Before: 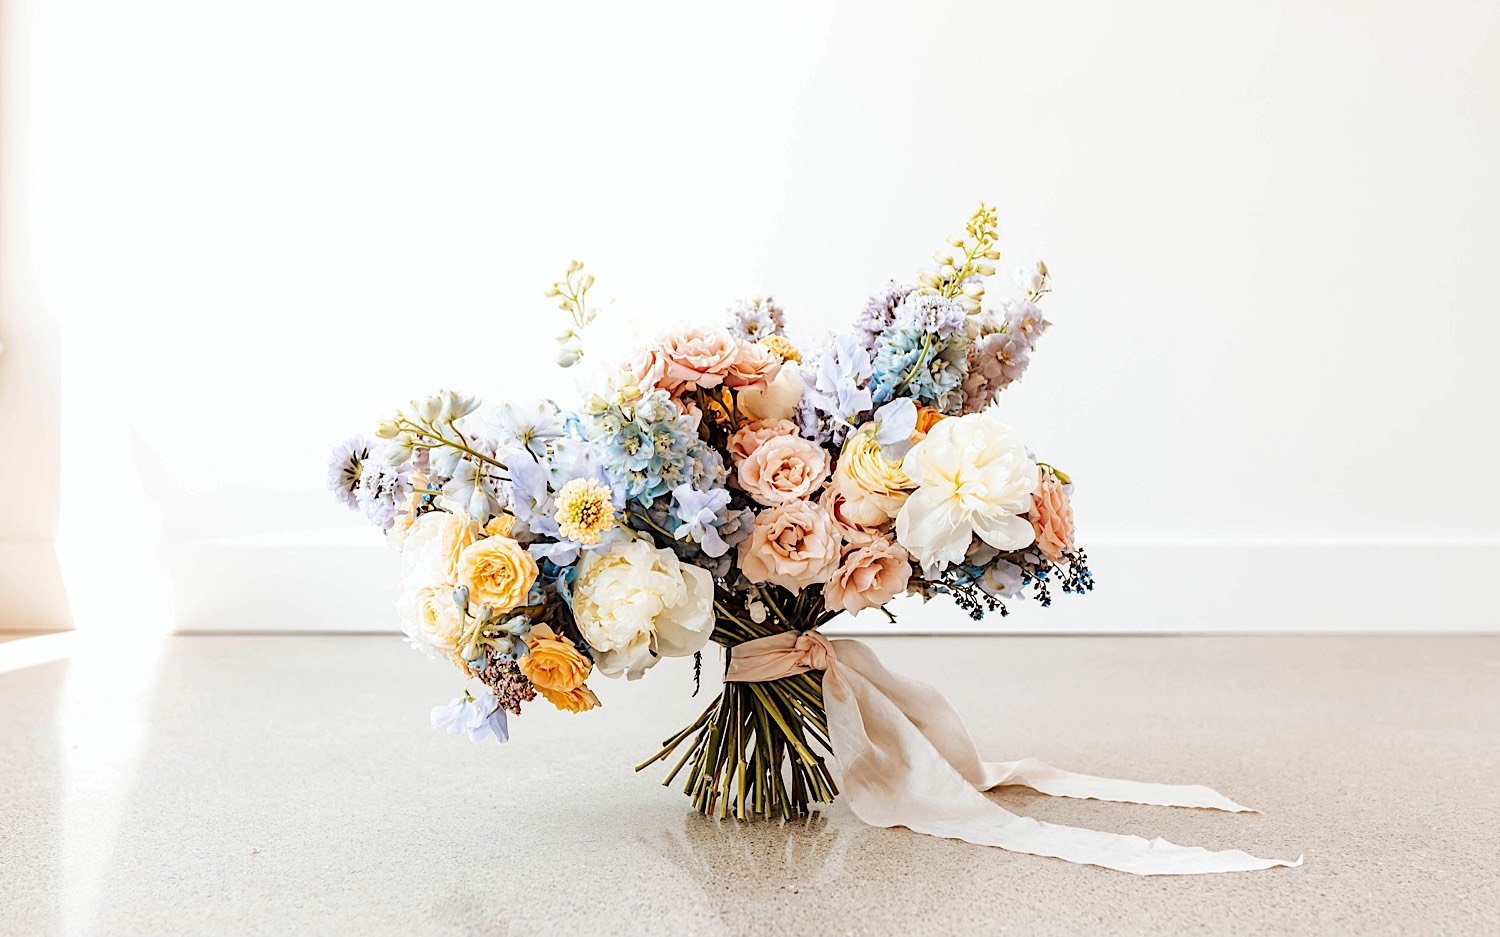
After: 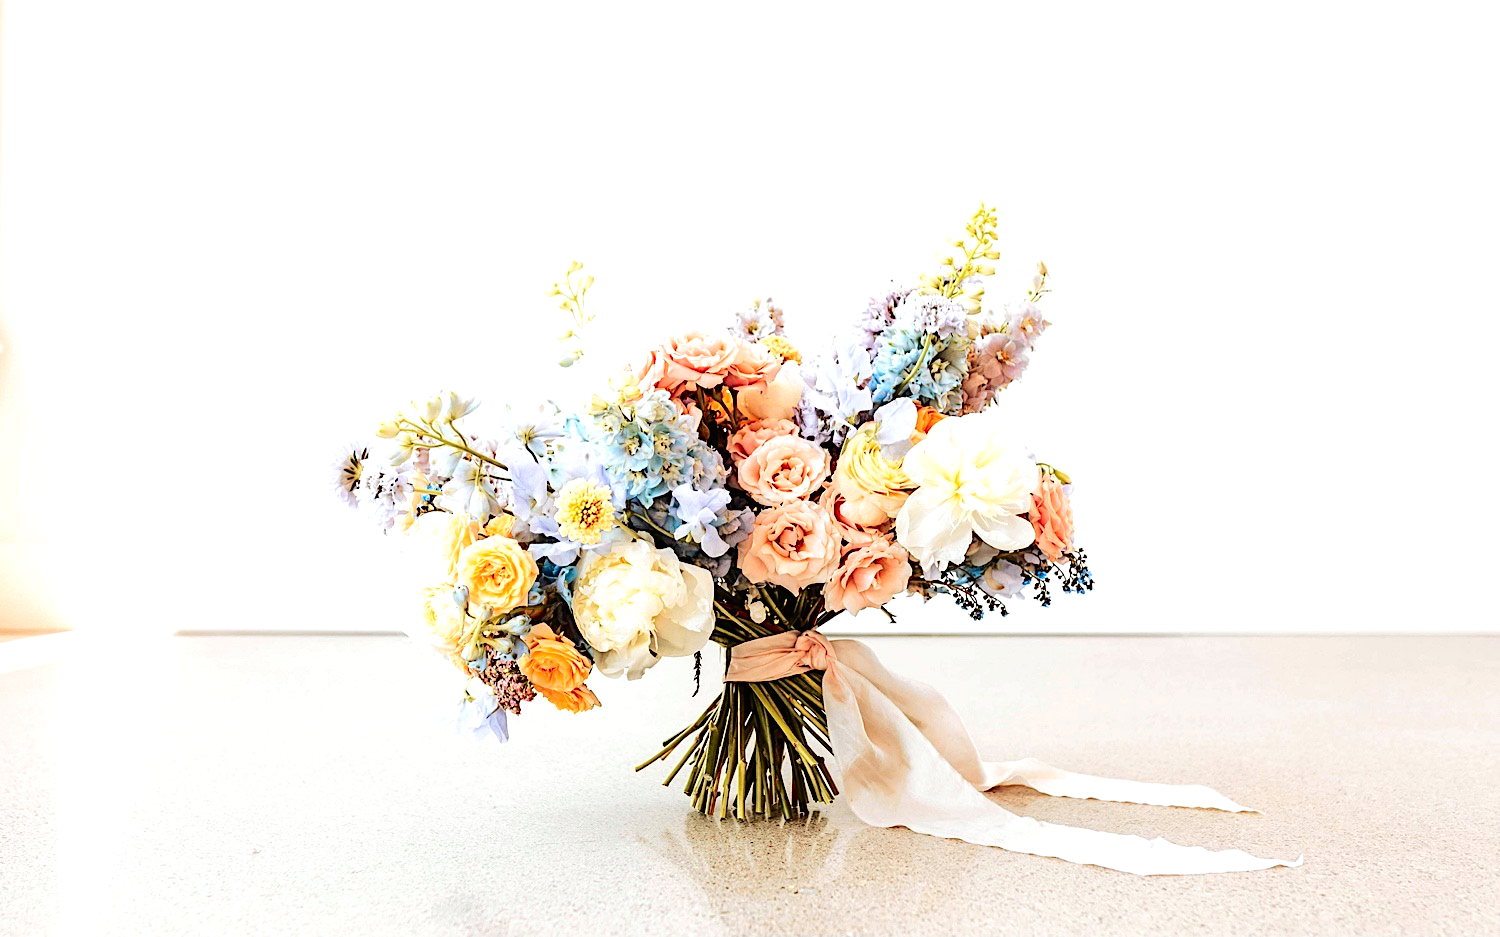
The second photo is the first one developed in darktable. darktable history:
tone curve: curves: ch0 [(0, 0.008) (0.046, 0.032) (0.151, 0.108) (0.367, 0.379) (0.496, 0.526) (0.771, 0.786) (0.857, 0.85) (1, 0.965)]; ch1 [(0, 0) (0.248, 0.252) (0.388, 0.383) (0.482, 0.478) (0.499, 0.499) (0.518, 0.518) (0.544, 0.552) (0.585, 0.617) (0.683, 0.735) (0.823, 0.894) (1, 1)]; ch2 [(0, 0) (0.302, 0.284) (0.427, 0.417) (0.473, 0.47) (0.503, 0.503) (0.523, 0.518) (0.55, 0.563) (0.624, 0.643) (0.753, 0.764) (1, 1)], color space Lab, independent channels, preserve colors none
exposure: black level correction 0.001, exposure 0.5 EV, compensate highlight preservation false
